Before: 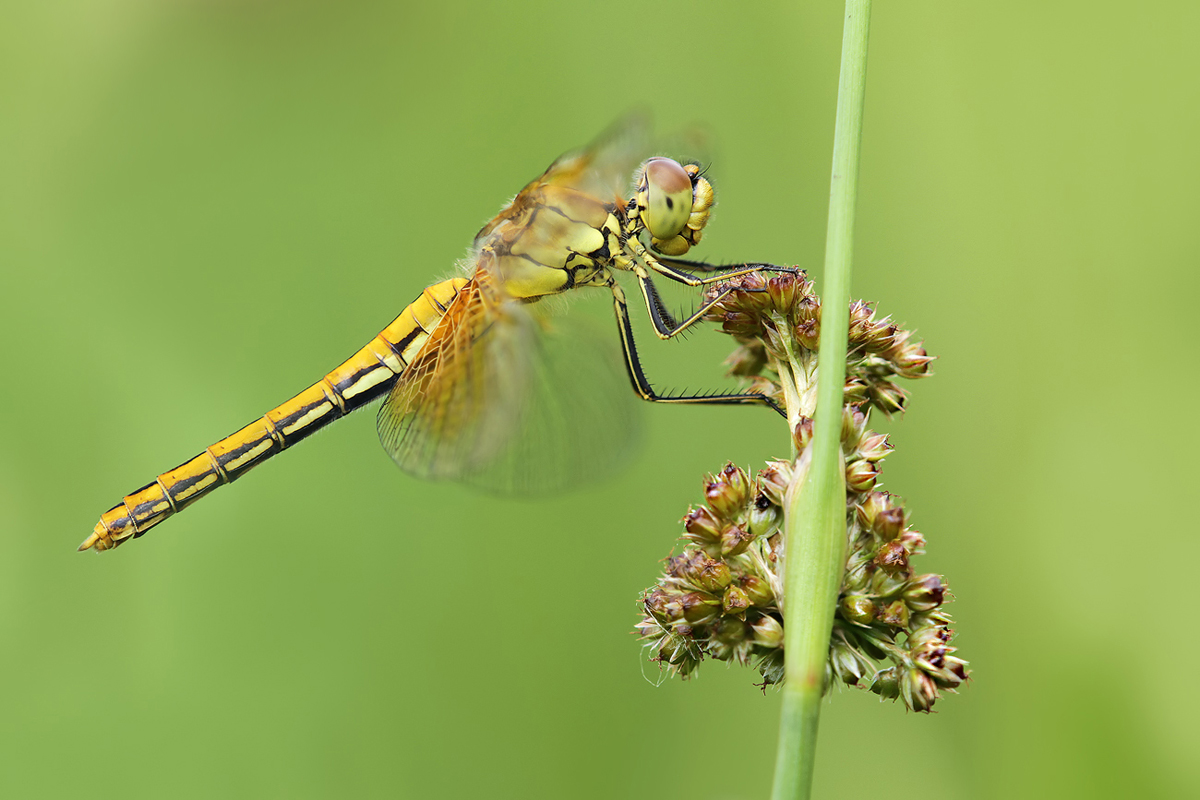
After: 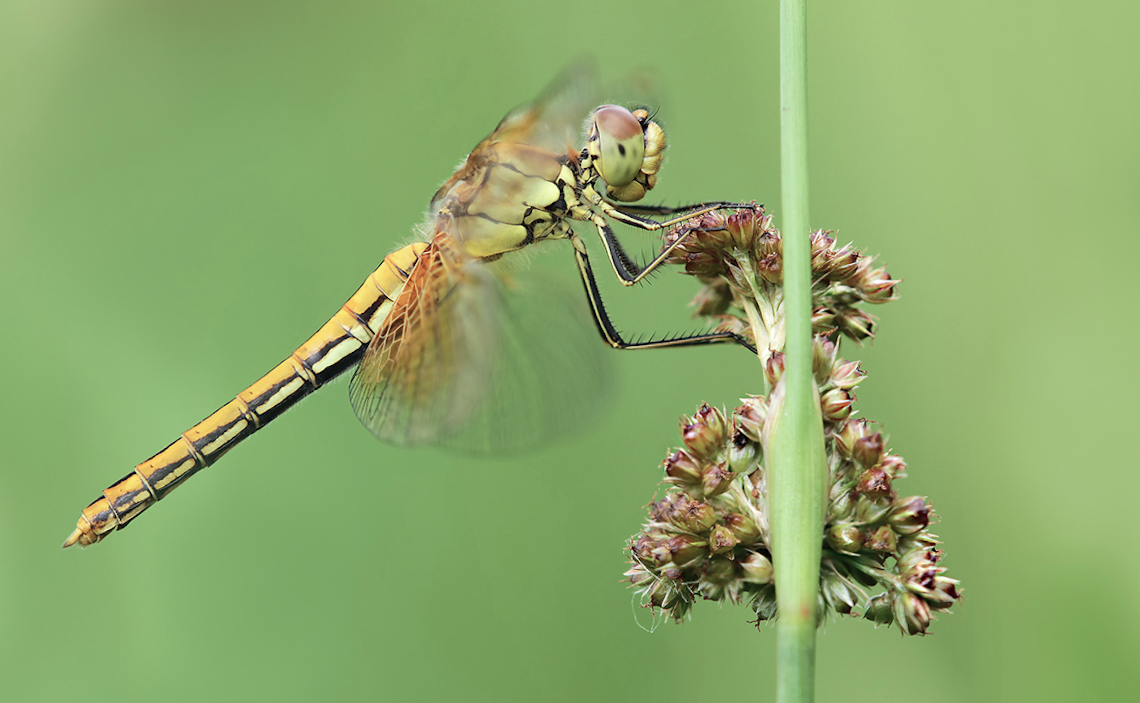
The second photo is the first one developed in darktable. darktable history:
rotate and perspective: rotation -5°, crop left 0.05, crop right 0.952, crop top 0.11, crop bottom 0.89
exposure: exposure 0 EV, compensate highlight preservation false
color contrast: blue-yellow contrast 0.7
